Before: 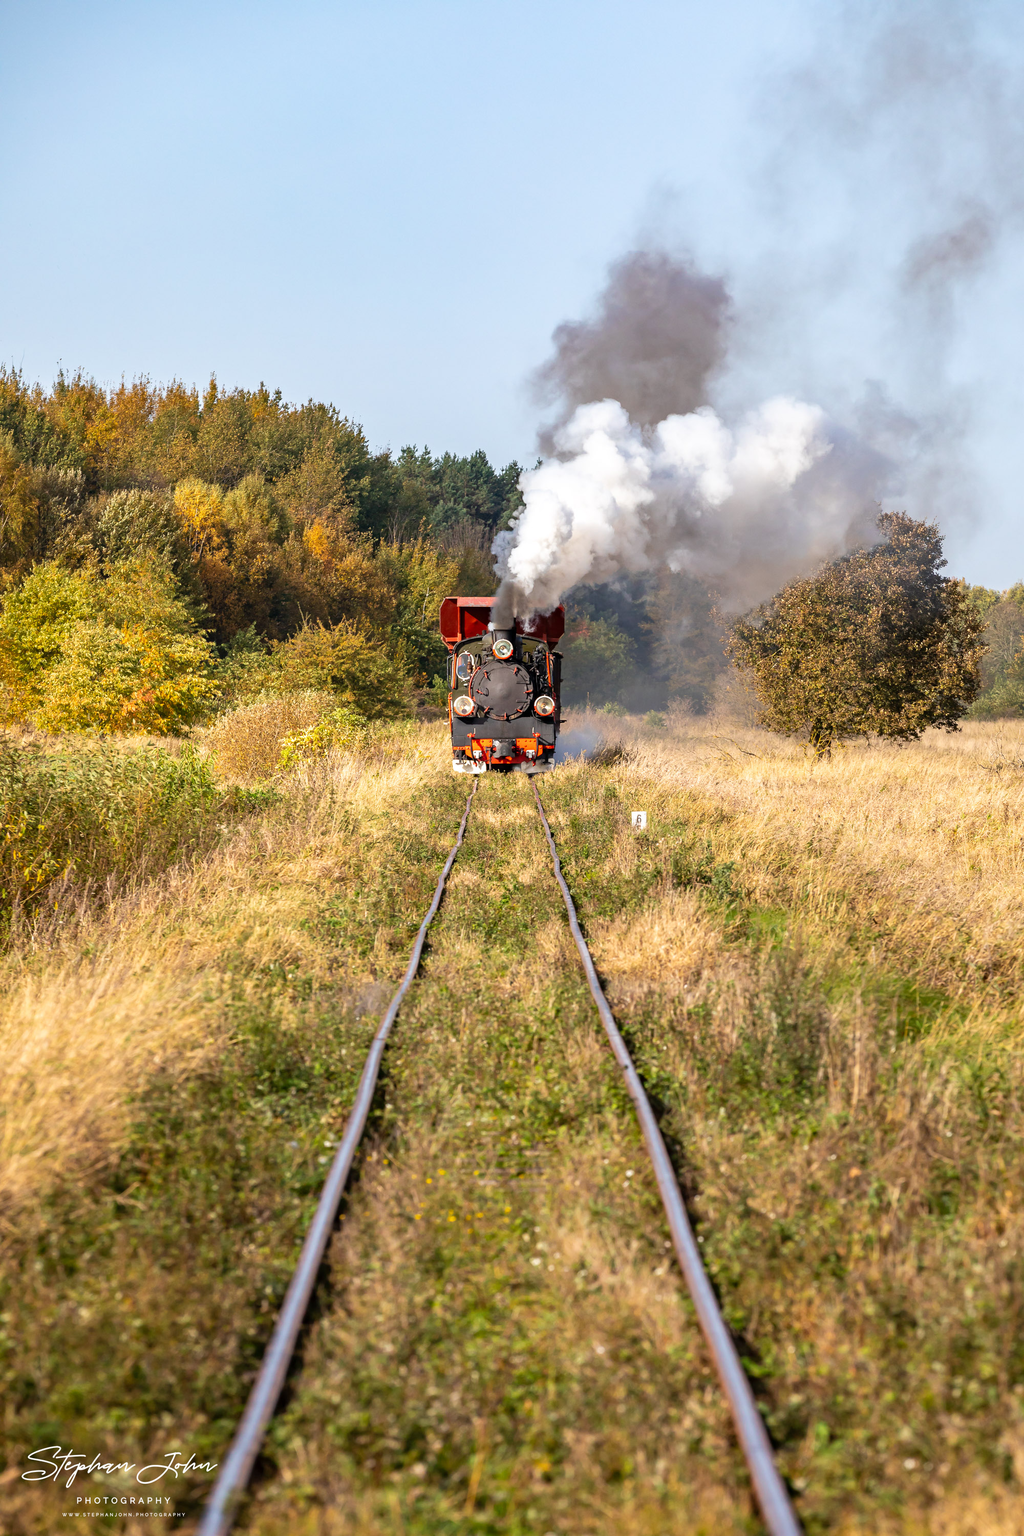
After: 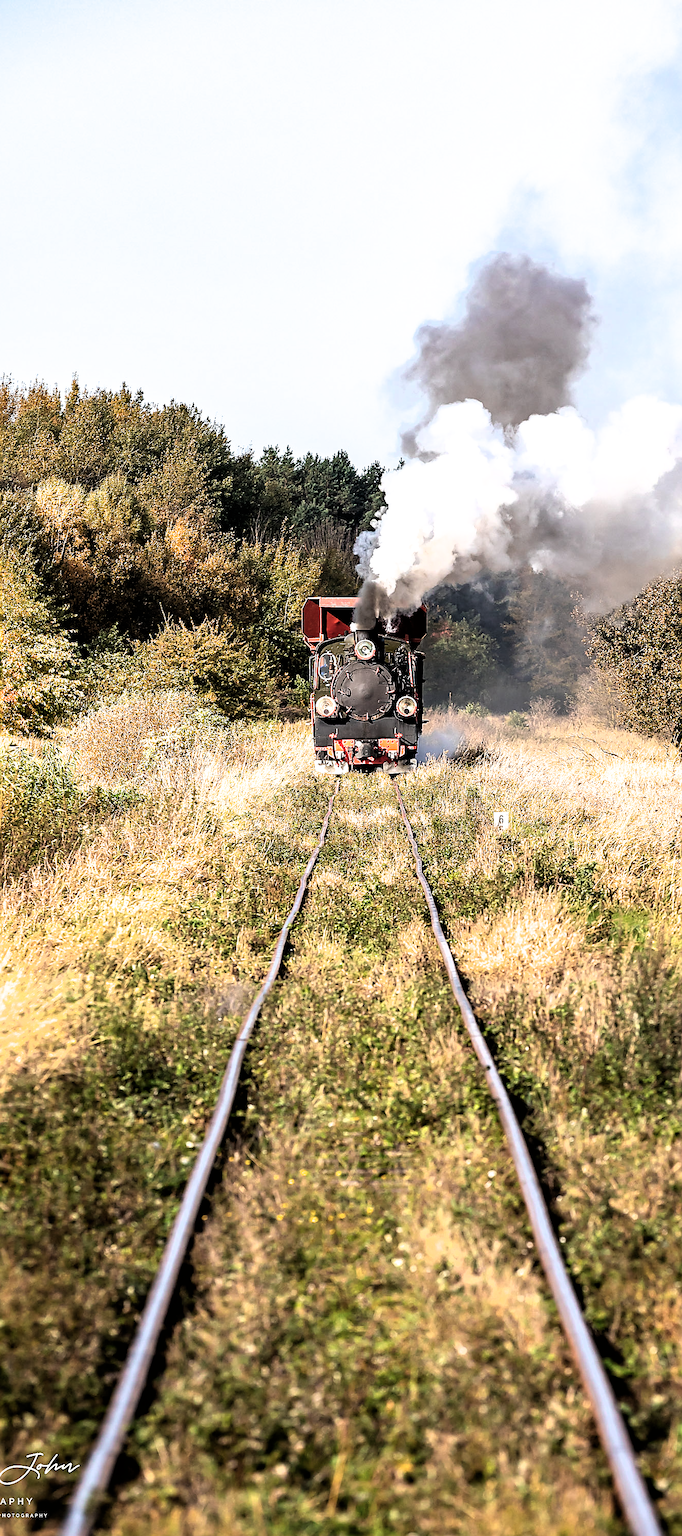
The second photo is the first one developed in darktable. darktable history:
filmic rgb: black relative exposure -8.2 EV, white relative exposure 2.2 EV, threshold 3 EV, hardness 7.11, latitude 85.74%, contrast 1.696, highlights saturation mix -4%, shadows ↔ highlights balance -2.69%, color science v5 (2021), contrast in shadows safe, contrast in highlights safe, enable highlight reconstruction true
crop and rotate: left 13.537%, right 19.796%
sharpen: radius 1.4, amount 1.25, threshold 0.7
